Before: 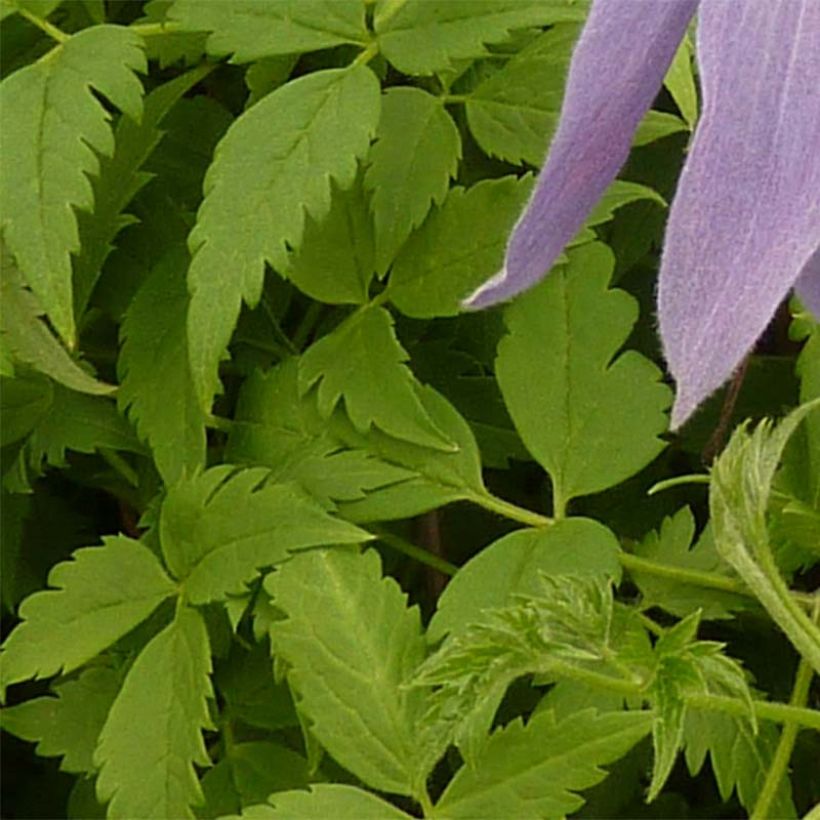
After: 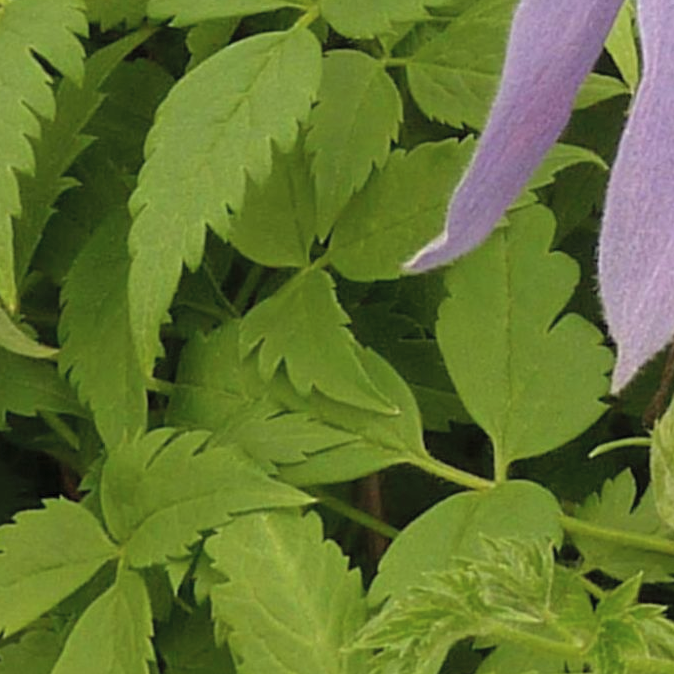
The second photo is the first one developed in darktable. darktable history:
base curve: curves: ch0 [(0, 0) (0.74, 0.67) (1, 1)]
contrast brightness saturation: brightness 0.13
crop and rotate: left 7.196%, top 4.574%, right 10.605%, bottom 13.178%
